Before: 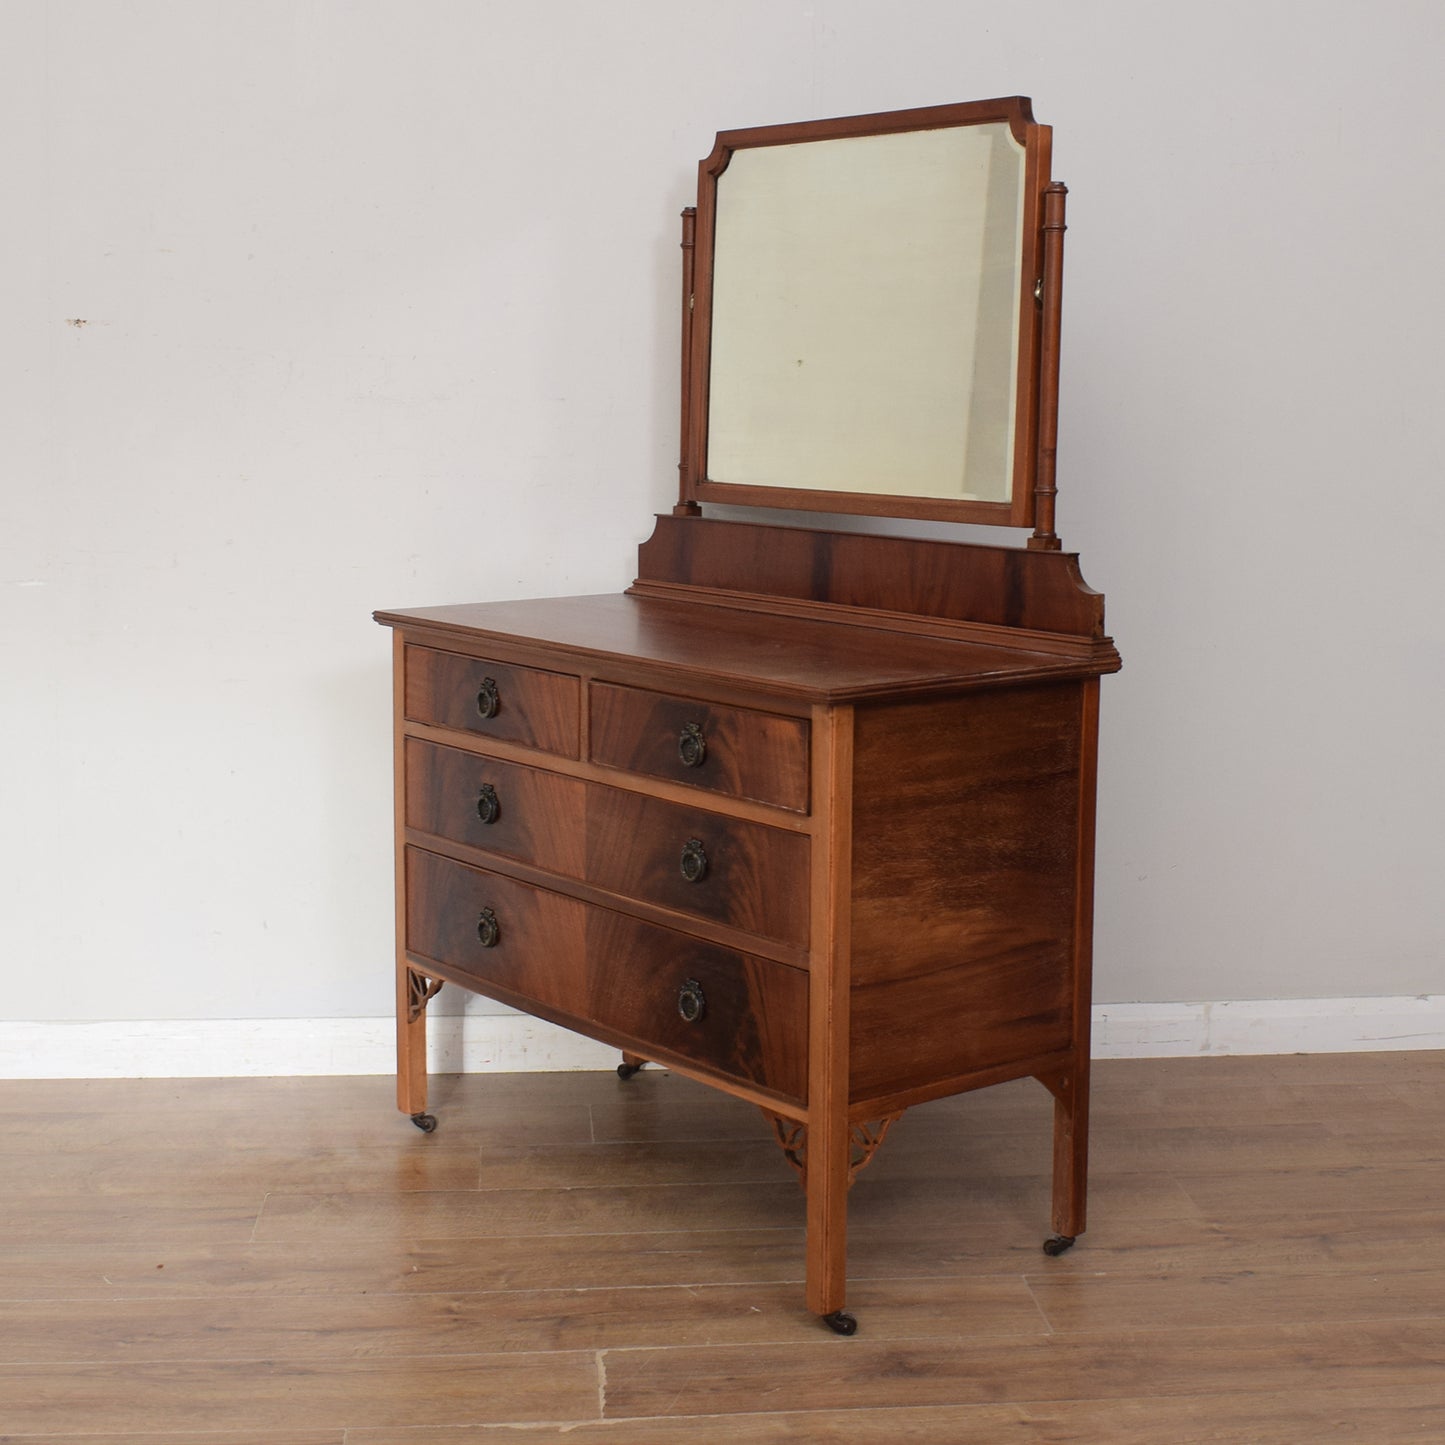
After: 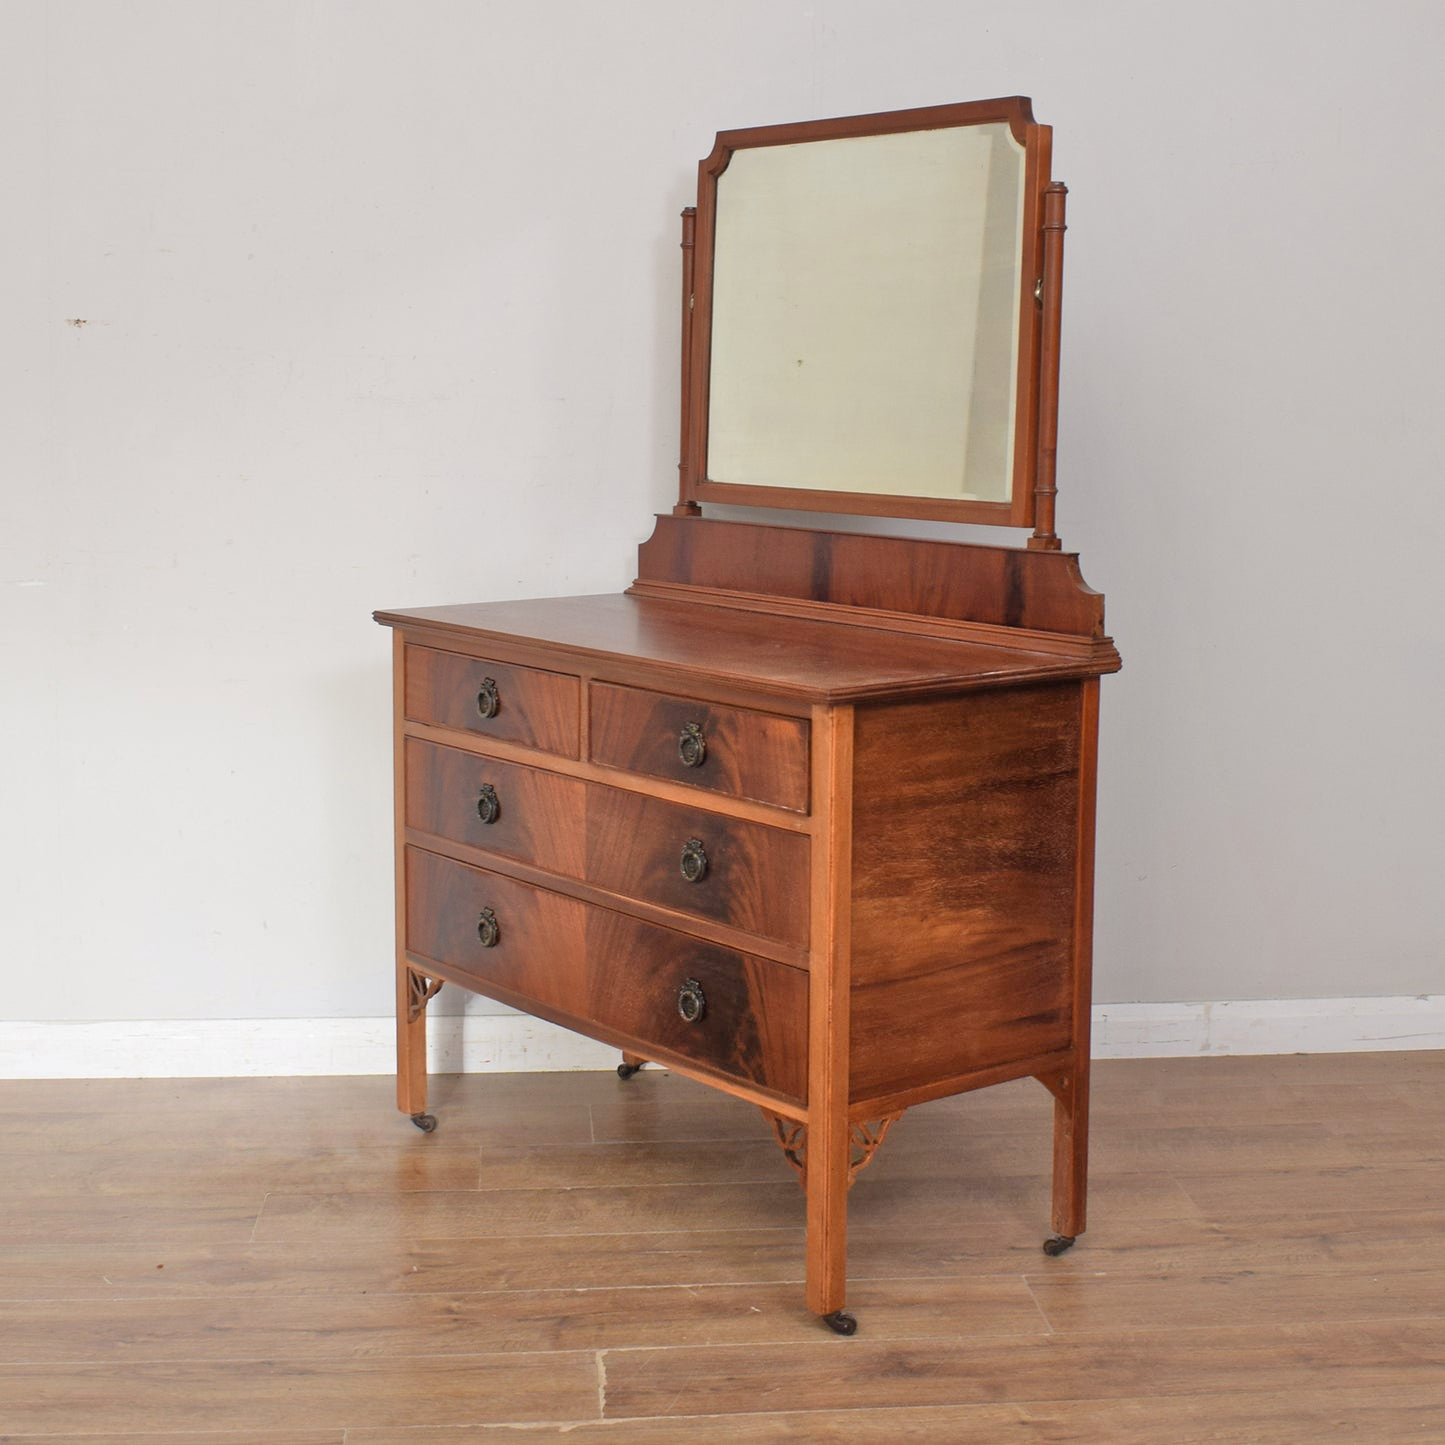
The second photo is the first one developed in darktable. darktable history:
tone equalizer: -7 EV 0.151 EV, -6 EV 0.571 EV, -5 EV 1.17 EV, -4 EV 1.34 EV, -3 EV 1.17 EV, -2 EV 0.6 EV, -1 EV 0.161 EV
